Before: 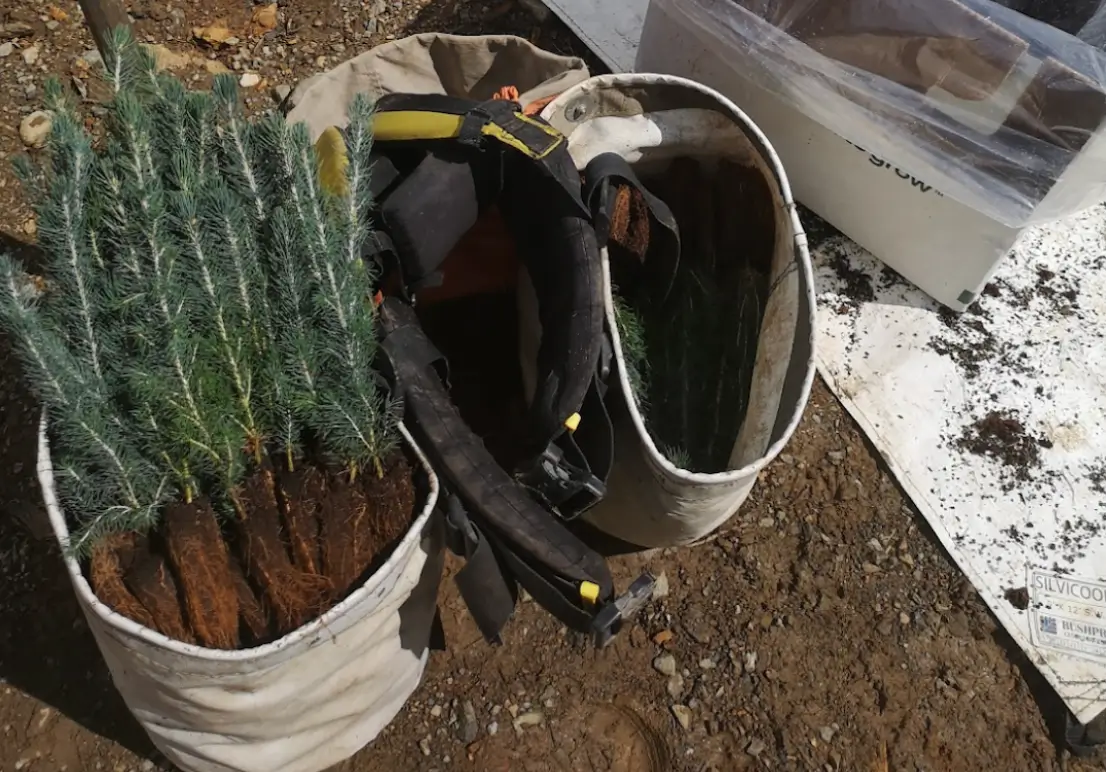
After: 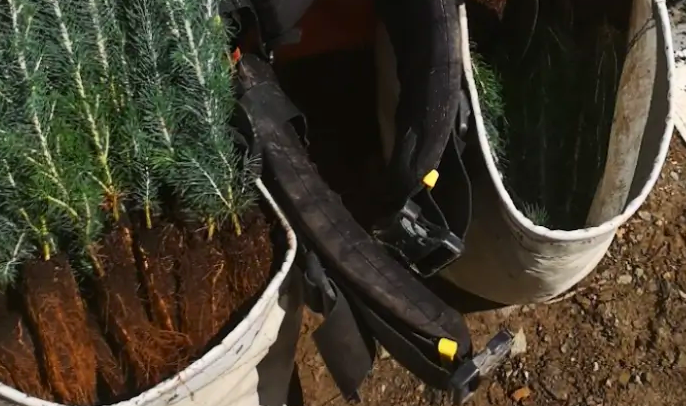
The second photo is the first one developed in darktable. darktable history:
contrast brightness saturation: contrast 0.228, brightness 0.112, saturation 0.285
crop: left 12.855%, top 31.575%, right 24.778%, bottom 15.736%
